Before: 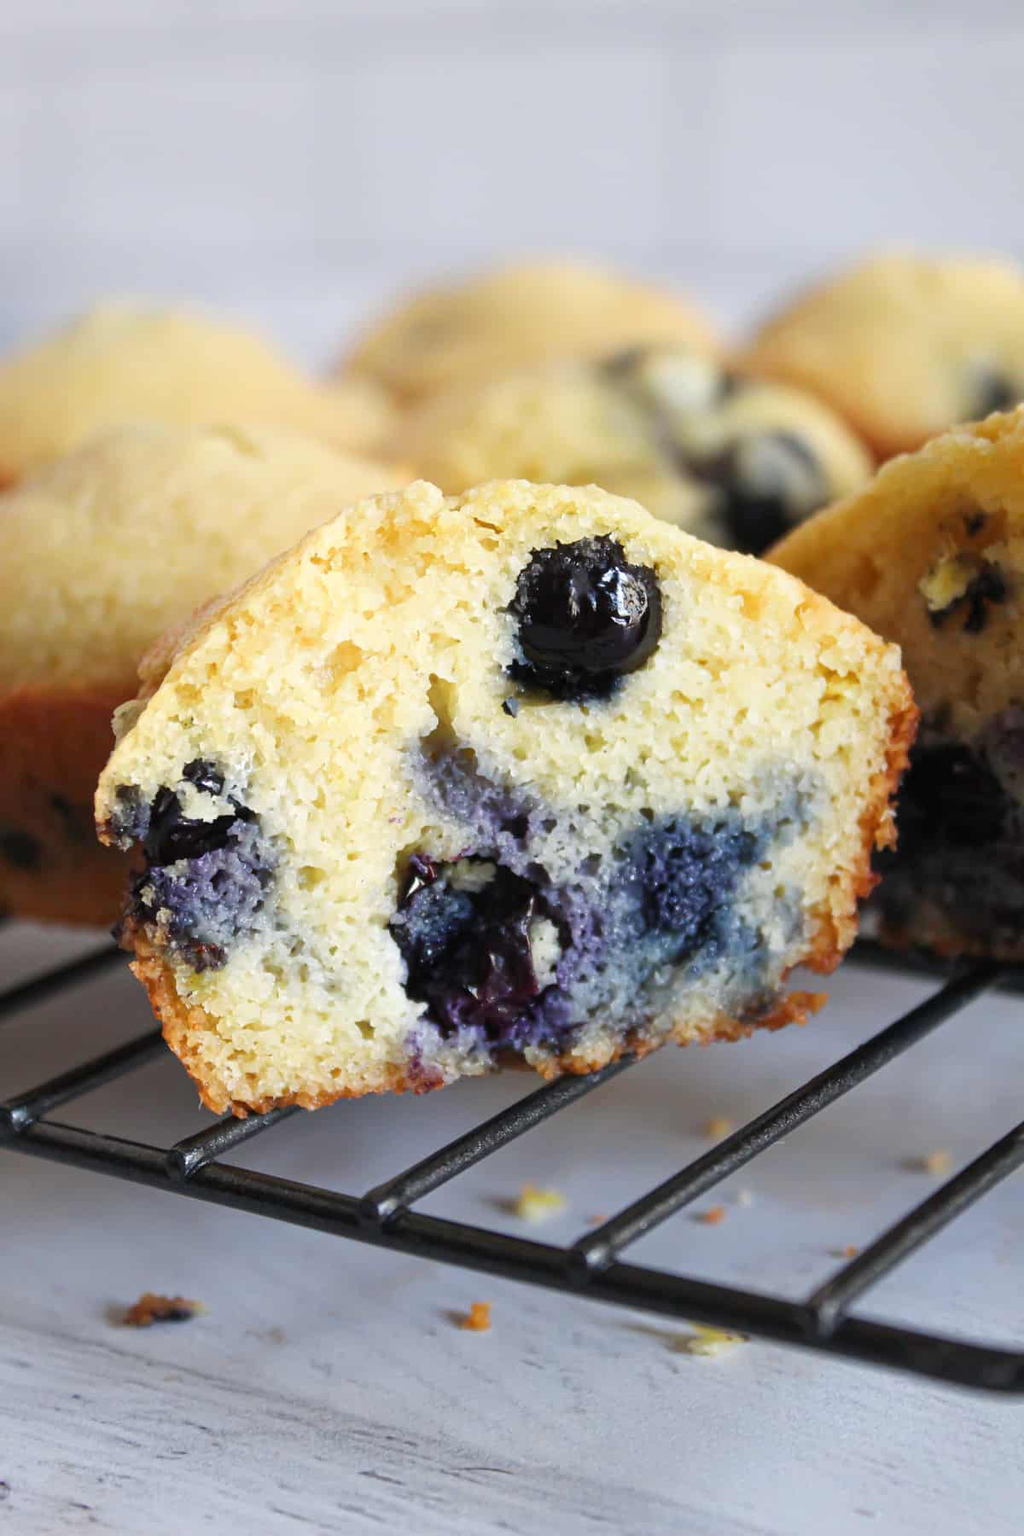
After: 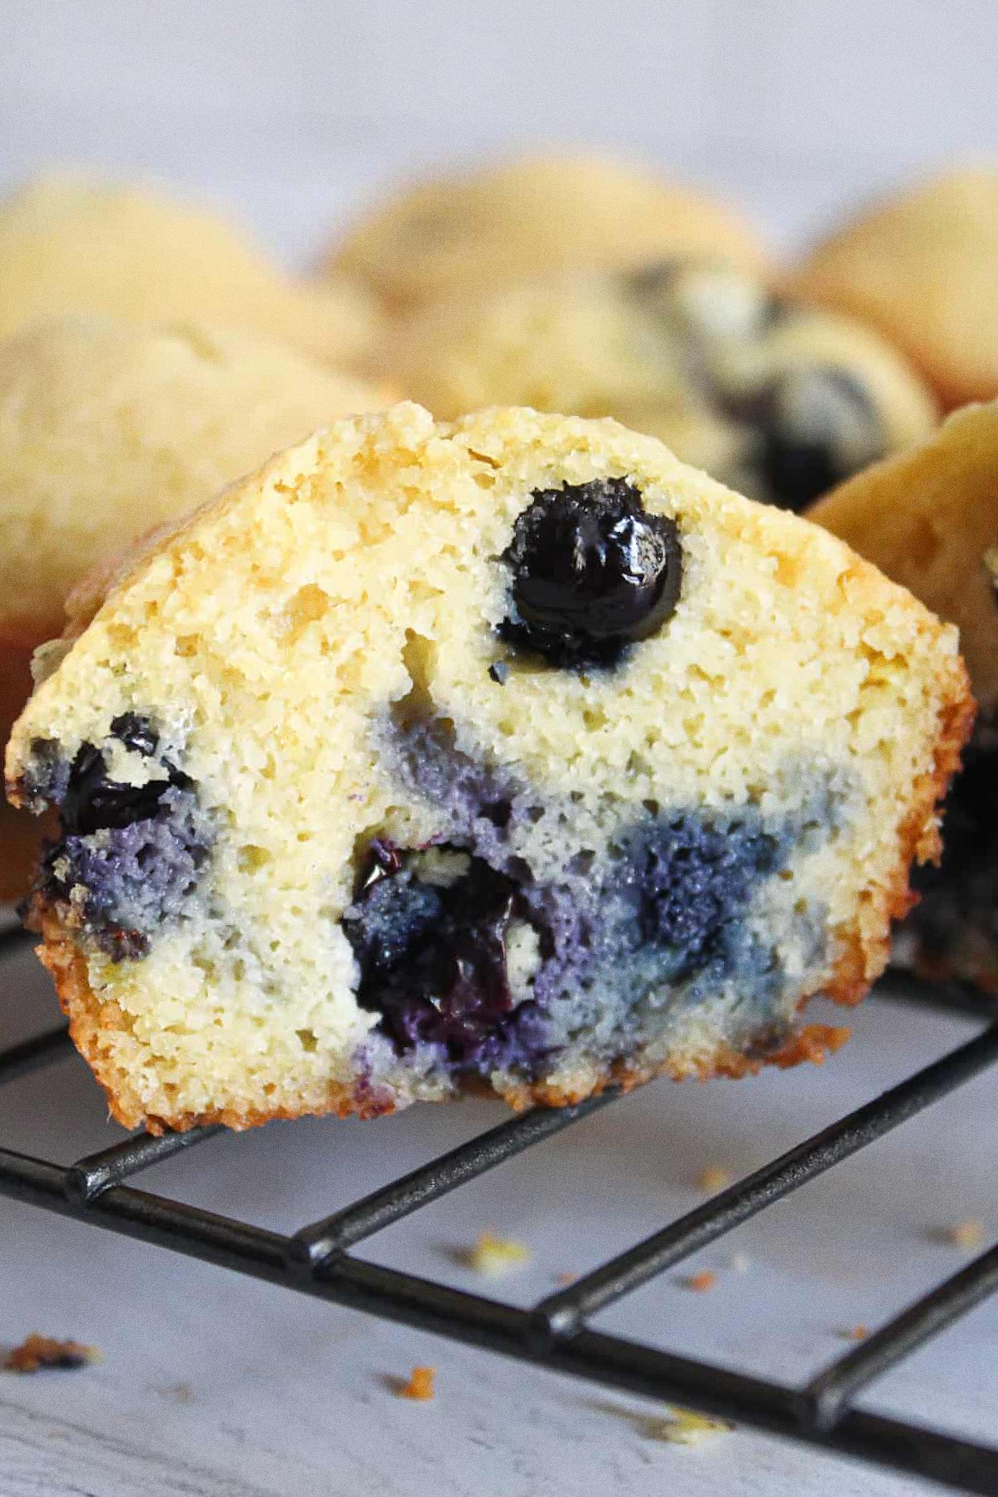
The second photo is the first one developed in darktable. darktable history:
crop and rotate: angle -3.27°, left 5.211%, top 5.211%, right 4.607%, bottom 4.607%
grain: coarseness 0.09 ISO
